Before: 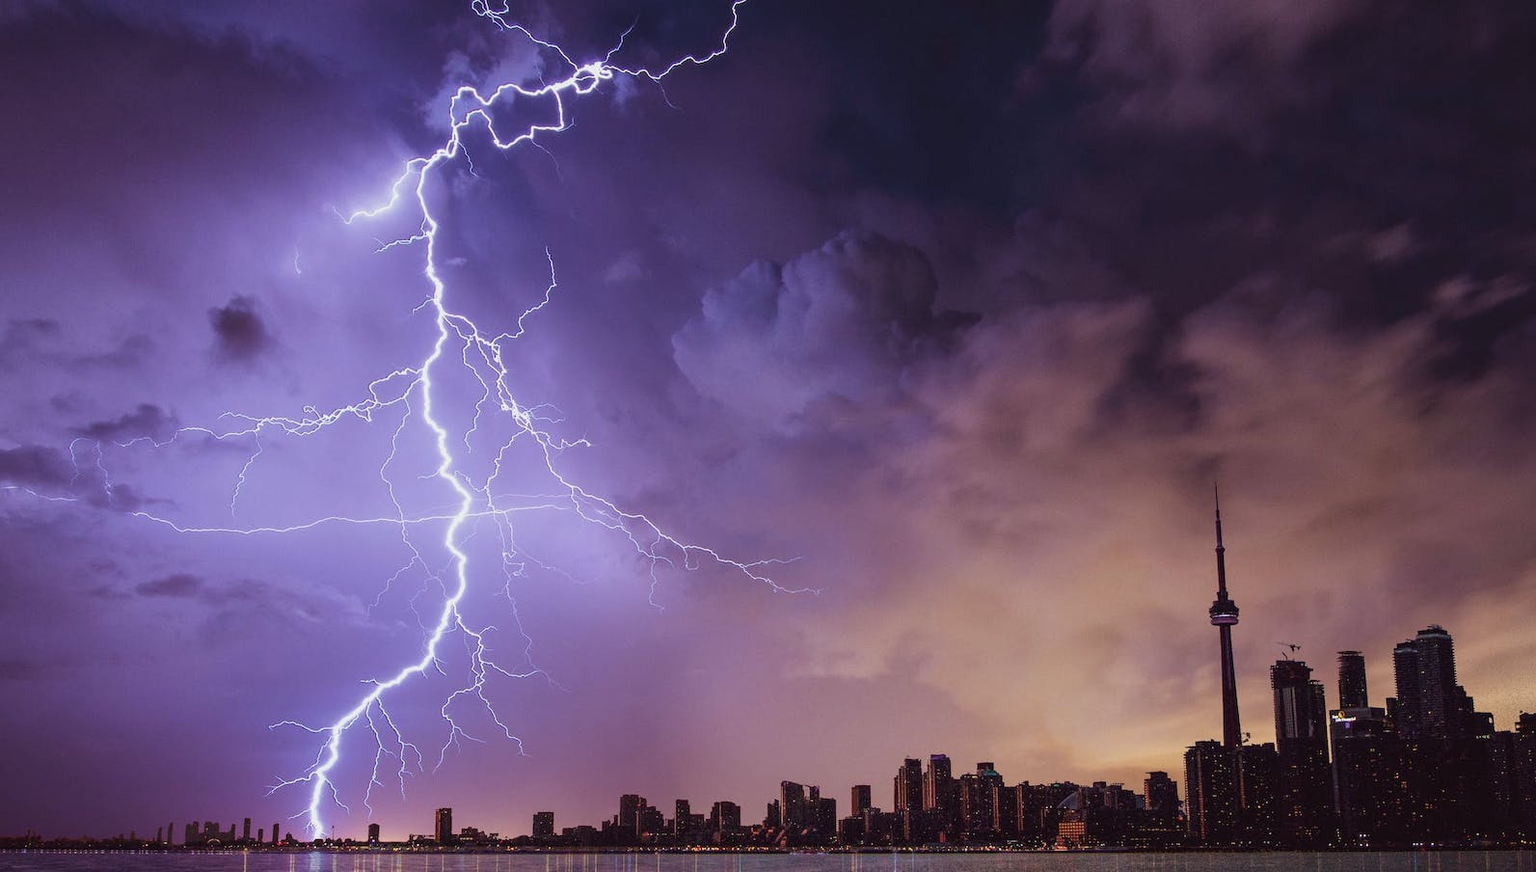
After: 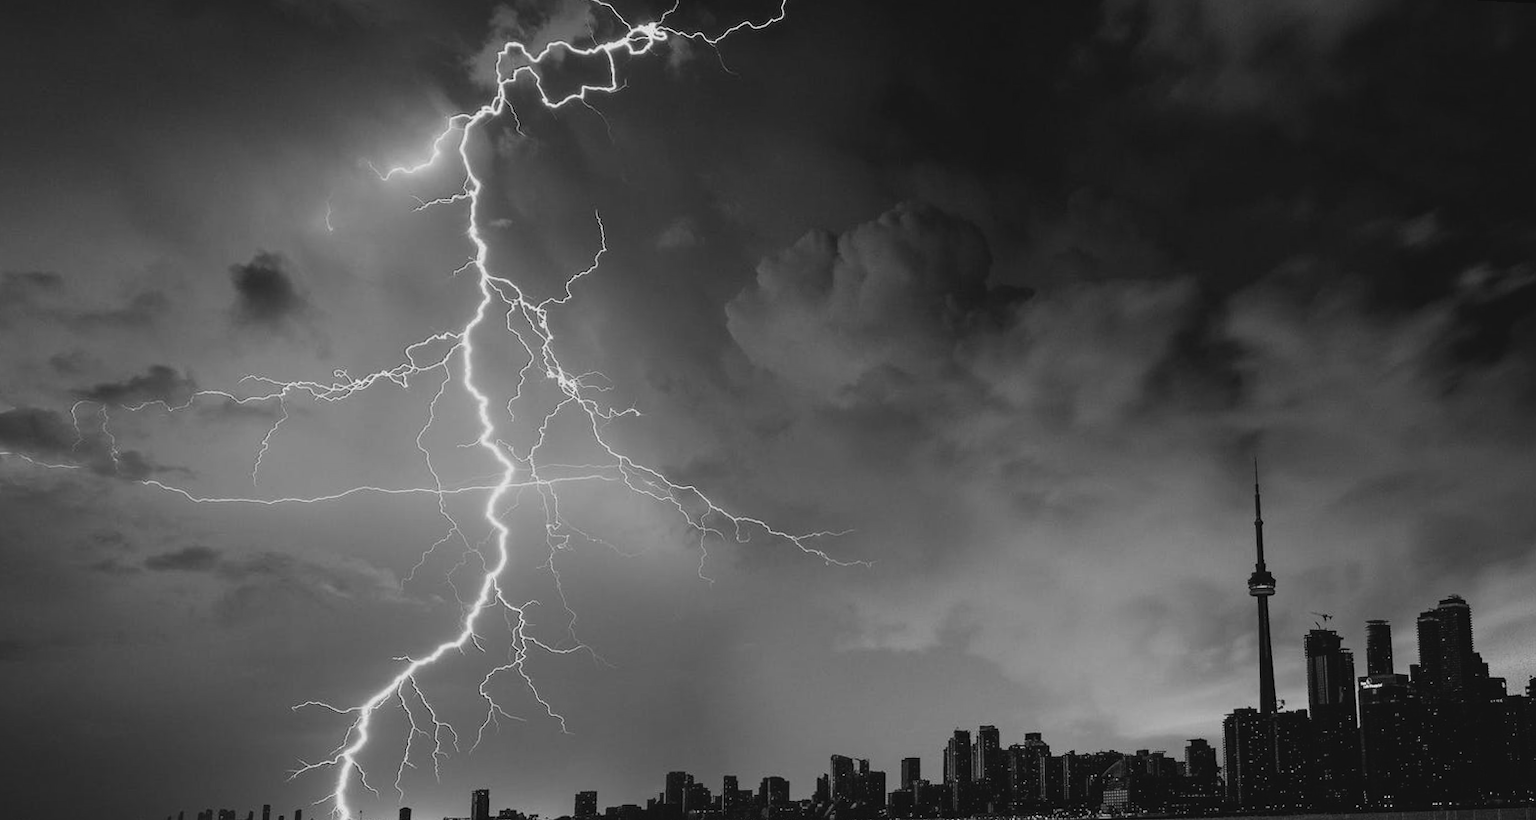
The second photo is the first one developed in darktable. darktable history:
white balance: emerald 1
monochrome: a 32, b 64, size 2.3
rgb levels: mode RGB, independent channels, levels [[0, 0.5, 1], [0, 0.521, 1], [0, 0.536, 1]]
color balance: lift [1, 1.015, 0.987, 0.985], gamma [1, 0.959, 1.042, 0.958], gain [0.927, 0.938, 1.072, 0.928], contrast 1.5%
rotate and perspective: rotation 0.679°, lens shift (horizontal) 0.136, crop left 0.009, crop right 0.991, crop top 0.078, crop bottom 0.95
